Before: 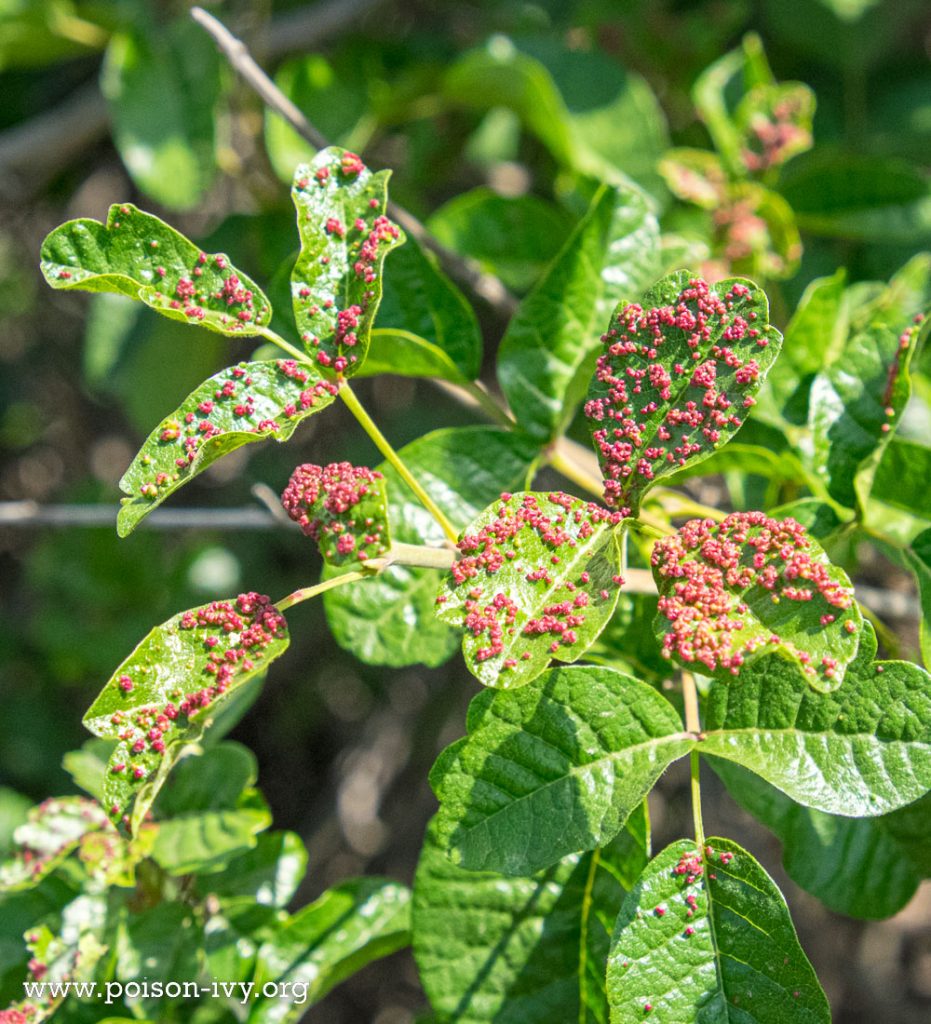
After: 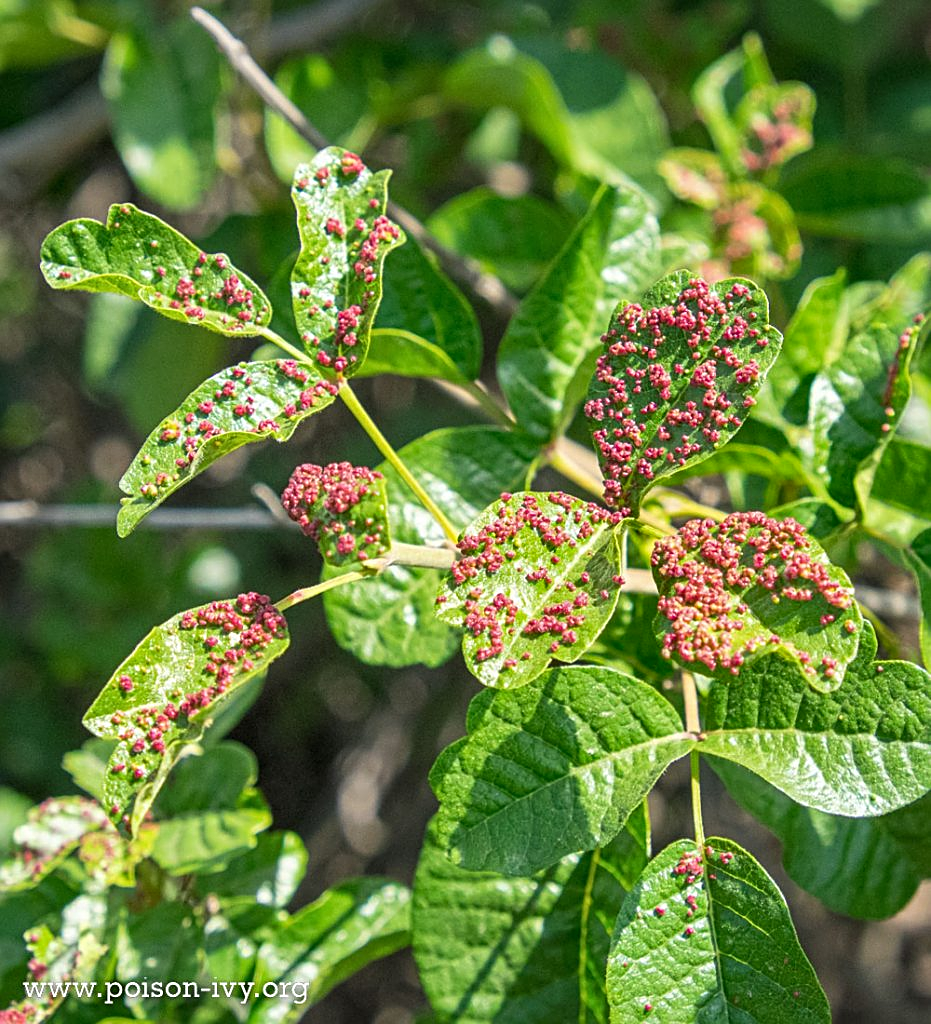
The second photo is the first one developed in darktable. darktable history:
shadows and highlights: shadows 20.81, highlights -81.35, soften with gaussian
sharpen: on, module defaults
